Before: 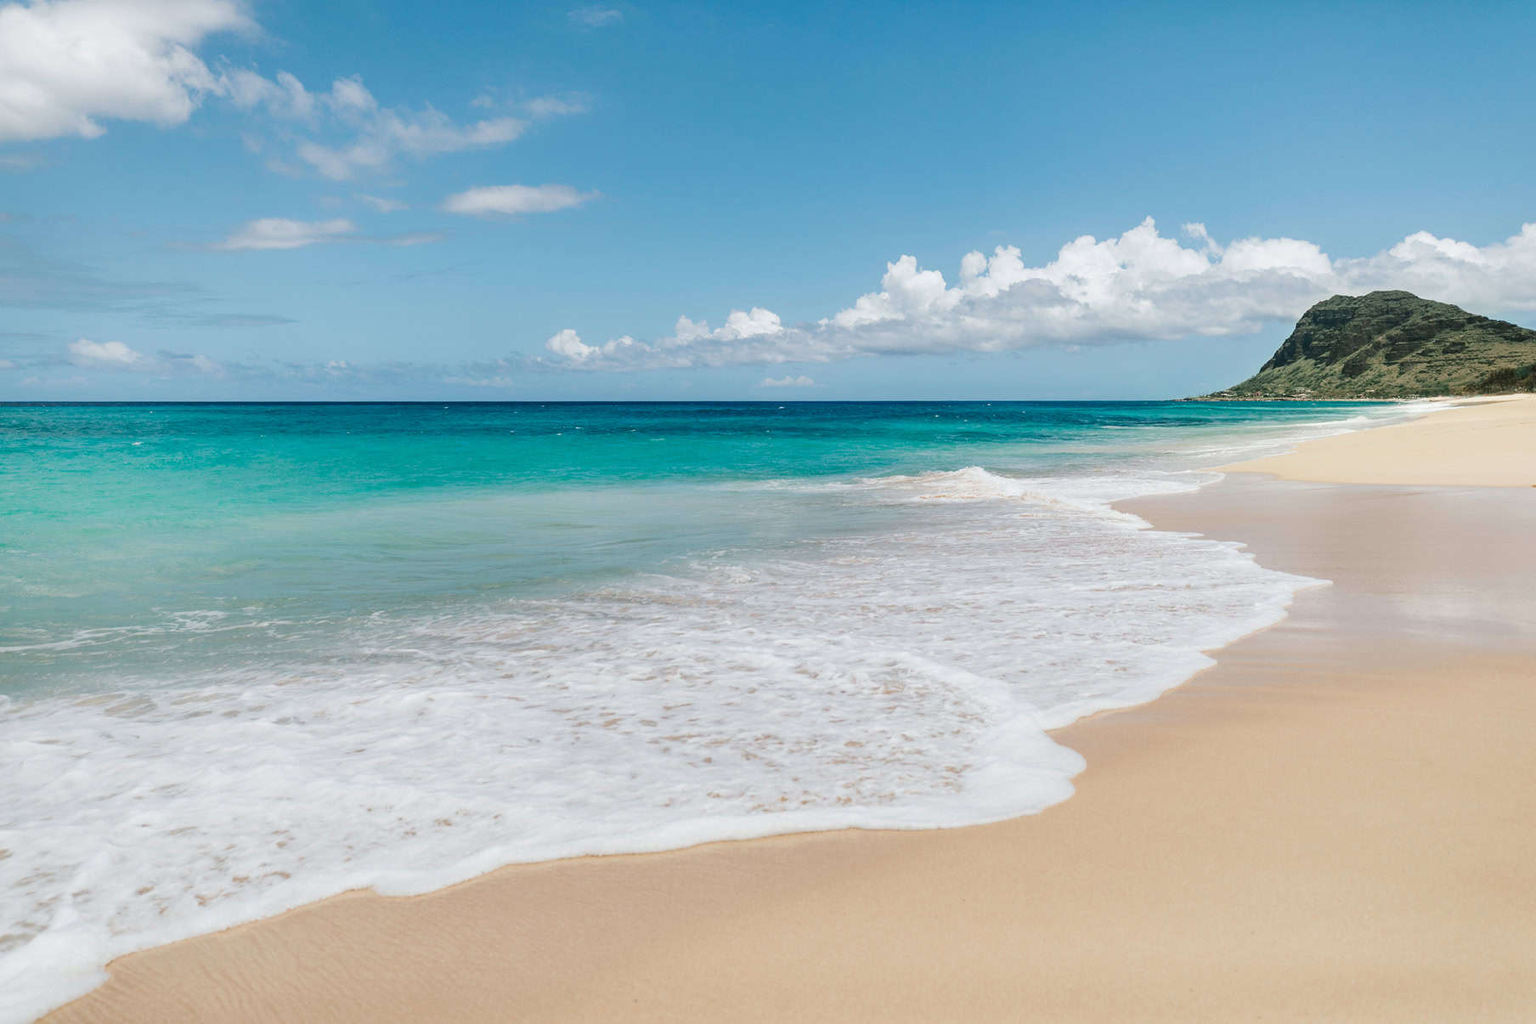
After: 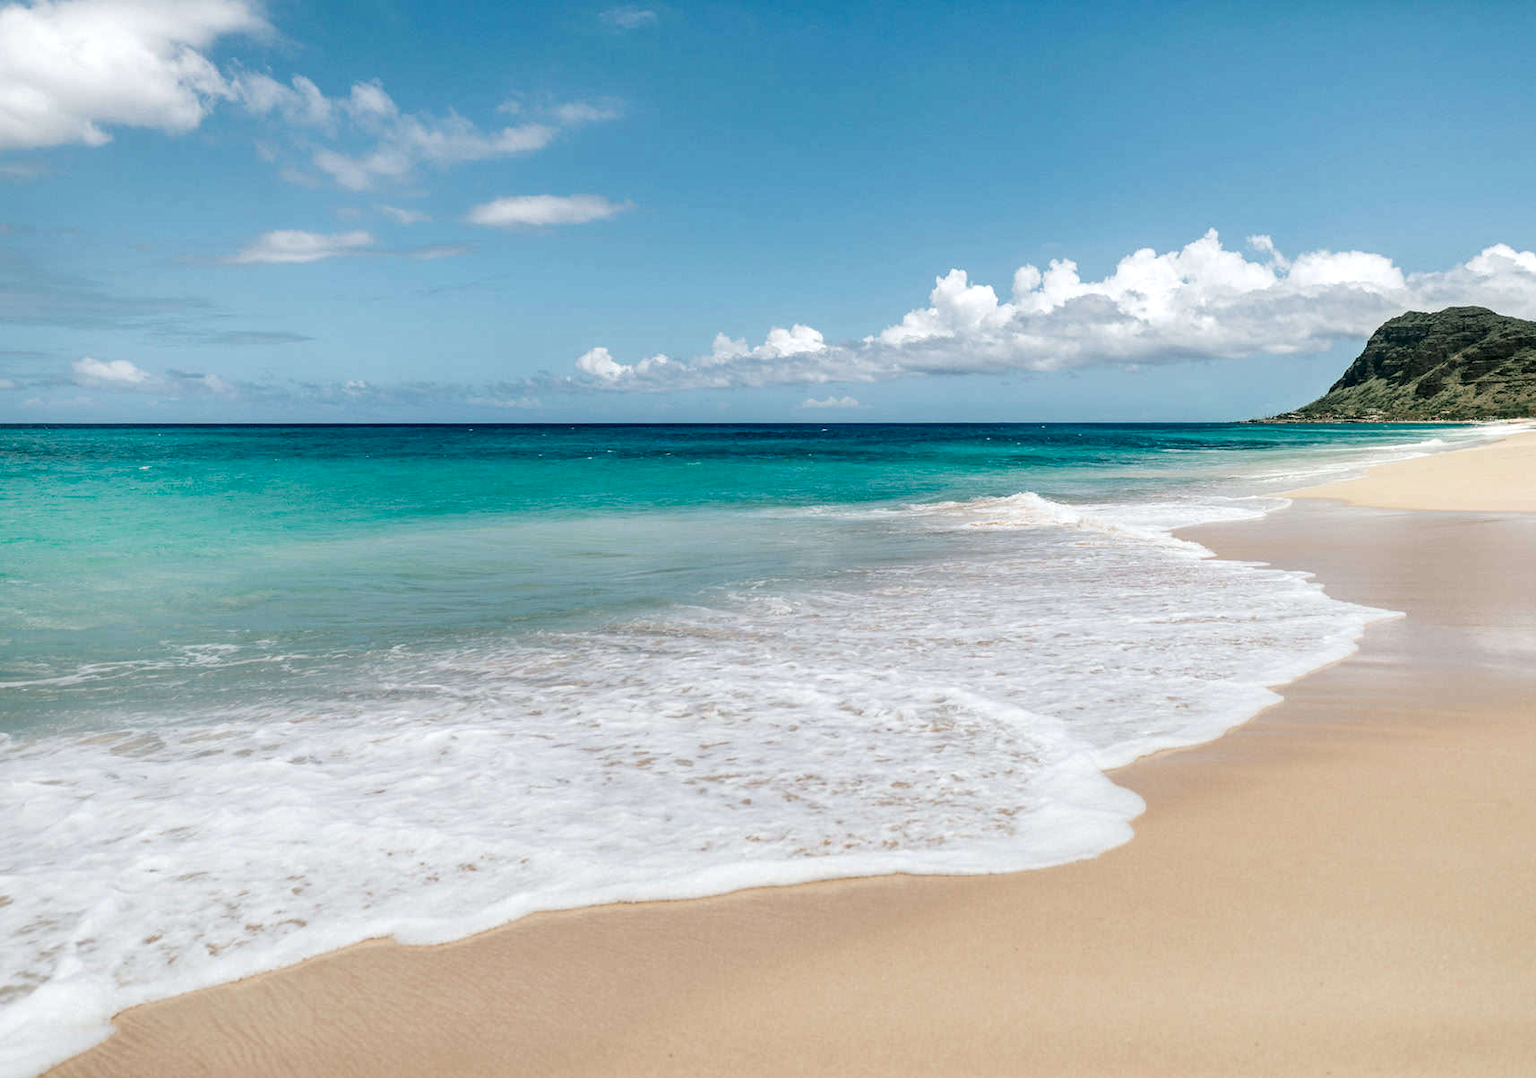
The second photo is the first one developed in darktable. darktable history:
crop and rotate: right 5.167%
local contrast: detail 135%, midtone range 0.75
